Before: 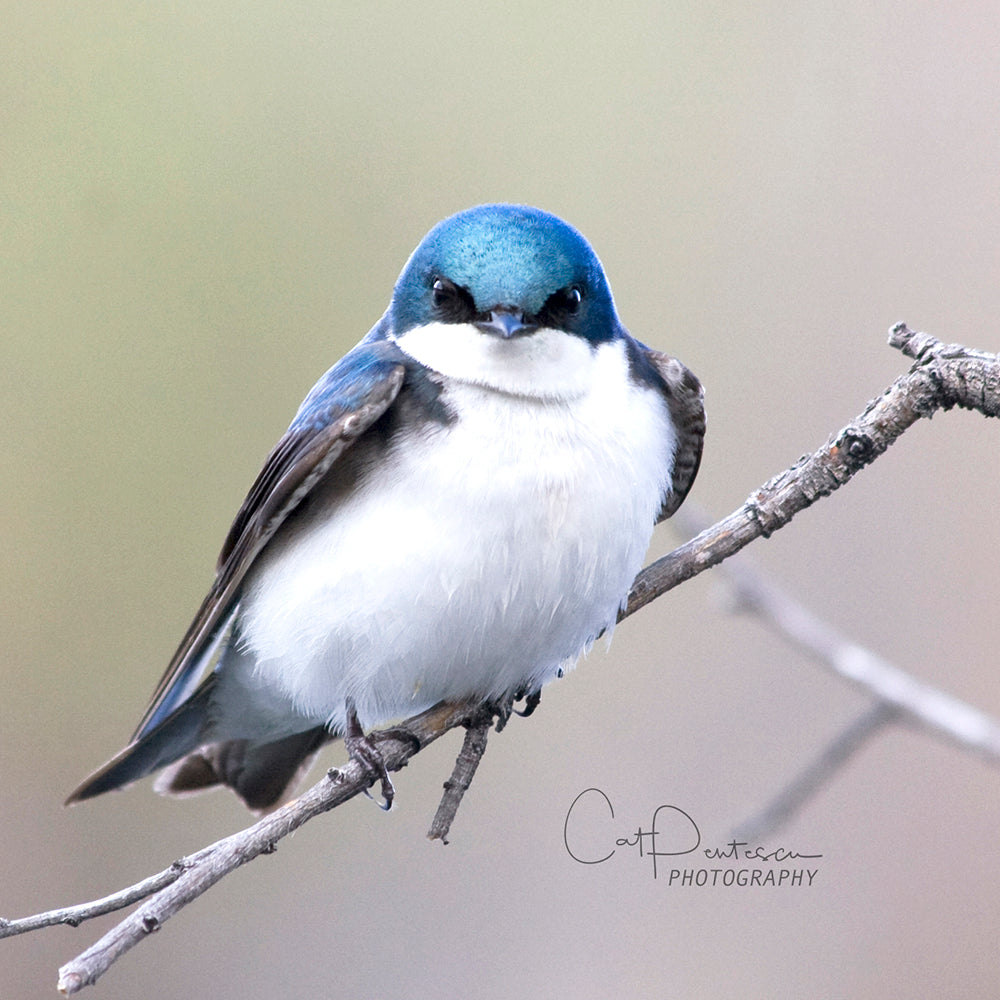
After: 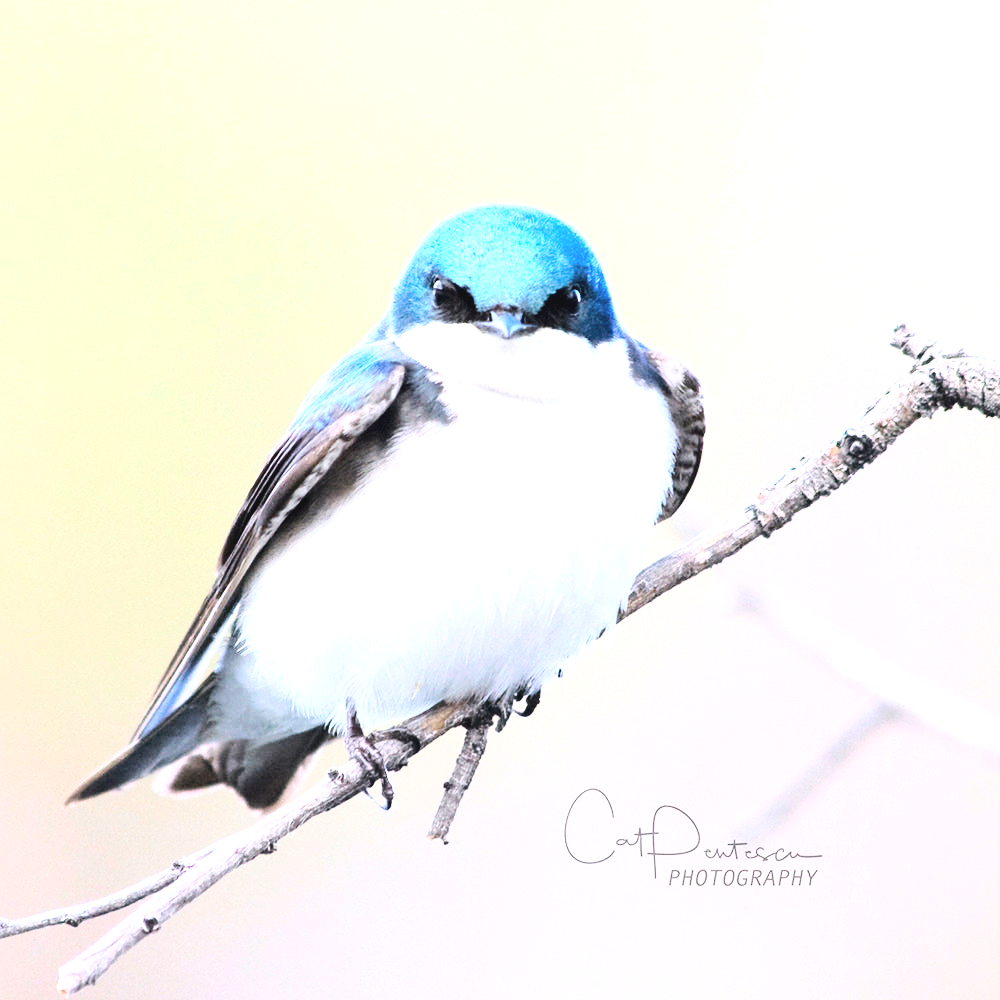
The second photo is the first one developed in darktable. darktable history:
exposure: black level correction -0.005, exposure 0.622 EV, compensate highlight preservation false
base curve: curves: ch0 [(0, 0) (0.028, 0.03) (0.121, 0.232) (0.46, 0.748) (0.859, 0.968) (1, 1)]
tone equalizer: -8 EV -0.417 EV, -7 EV -0.389 EV, -6 EV -0.333 EV, -5 EV -0.222 EV, -3 EV 0.222 EV, -2 EV 0.333 EV, -1 EV 0.389 EV, +0 EV 0.417 EV, edges refinement/feathering 500, mask exposure compensation -1.57 EV, preserve details no
